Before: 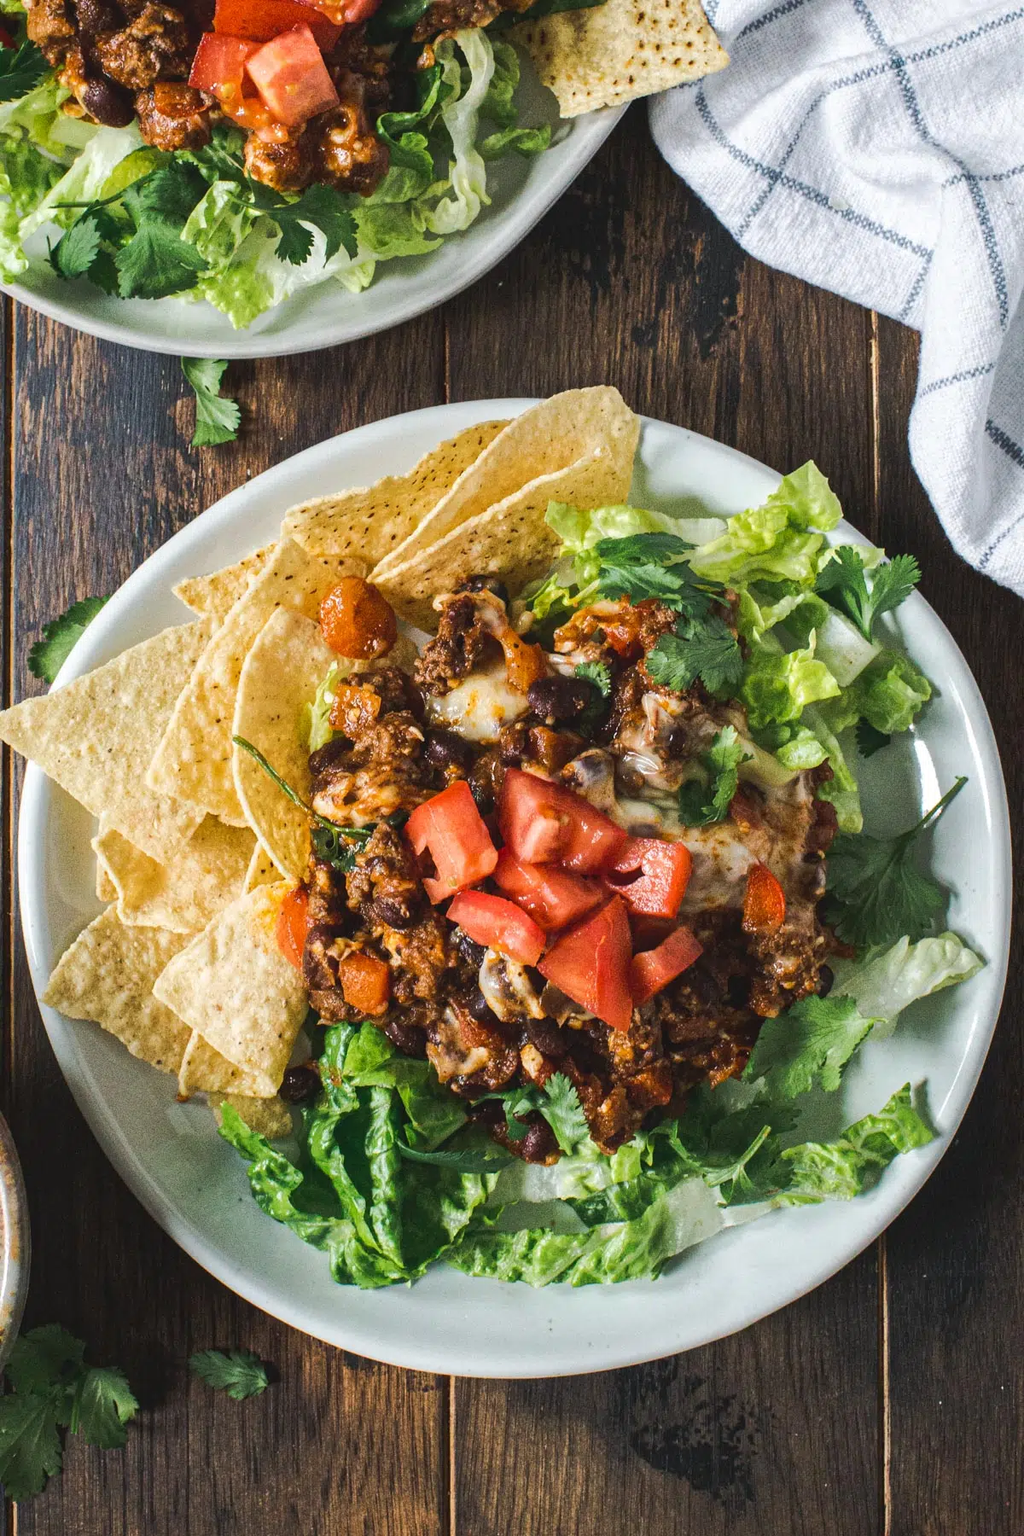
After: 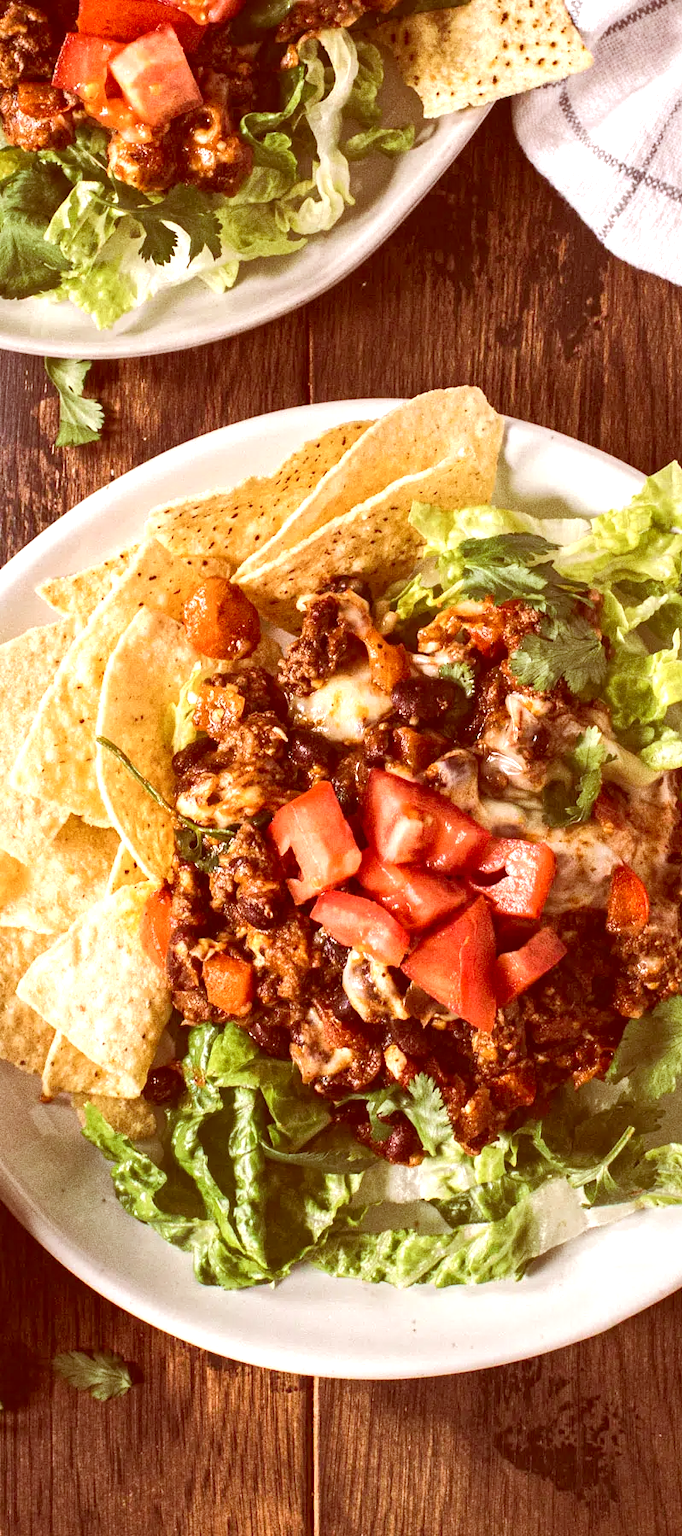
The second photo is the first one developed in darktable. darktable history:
crop and rotate: left 13.409%, right 19.924%
color correction: highlights a* 9.03, highlights b* 8.71, shadows a* 40, shadows b* 40, saturation 0.8
exposure: exposure 0.6 EV, compensate highlight preservation false
